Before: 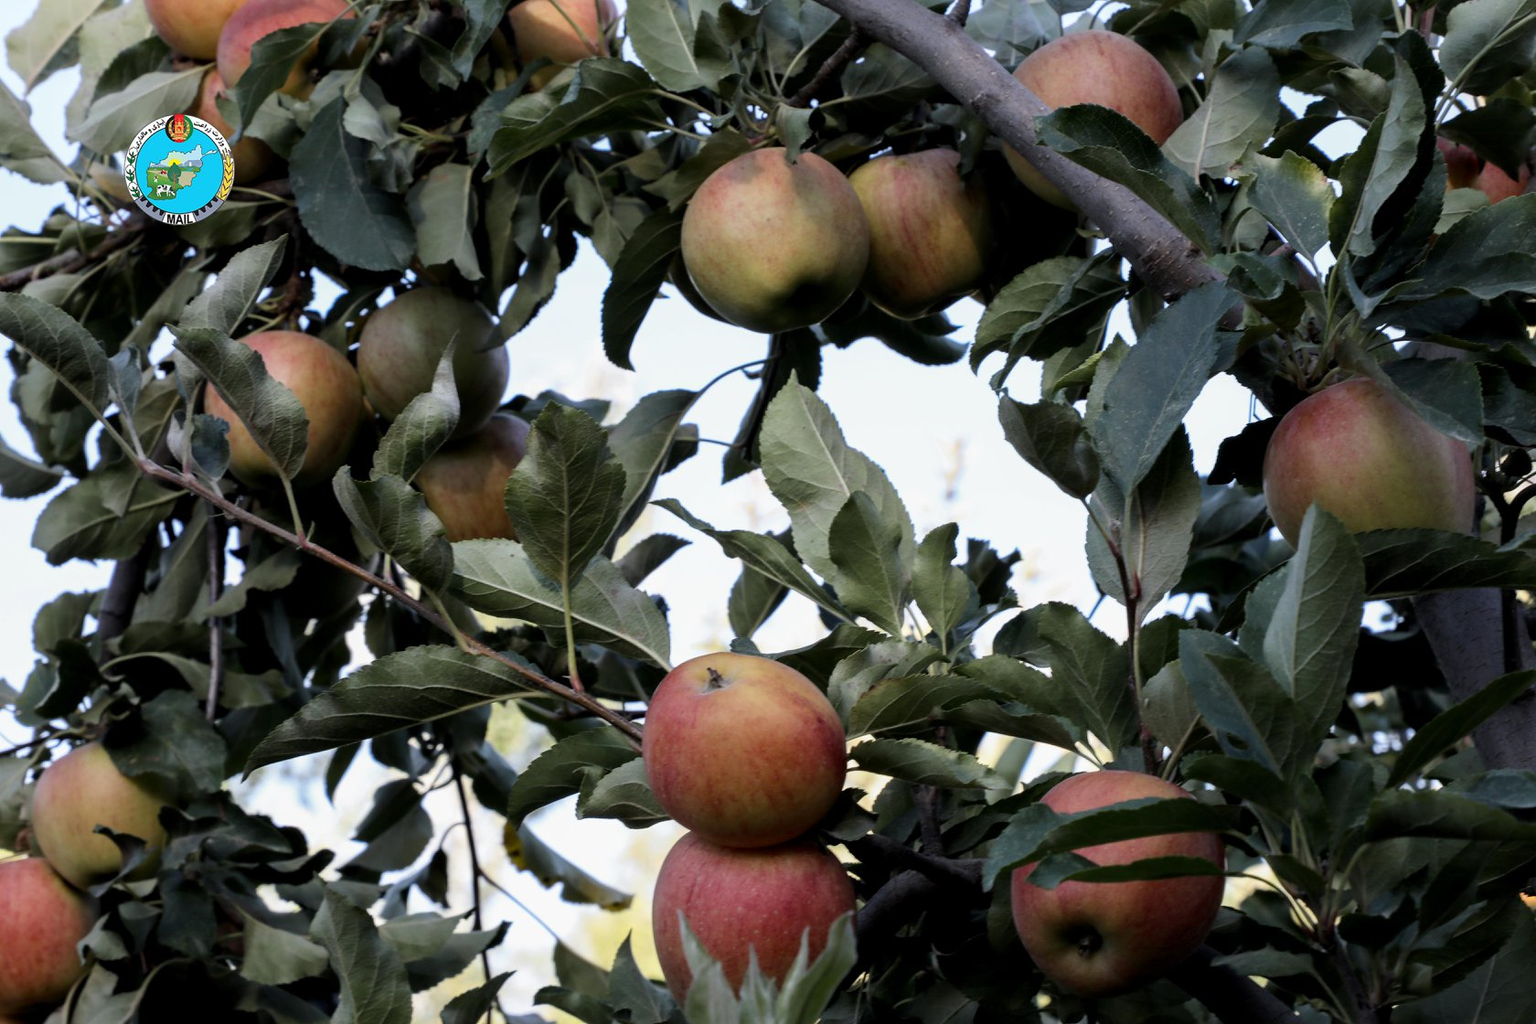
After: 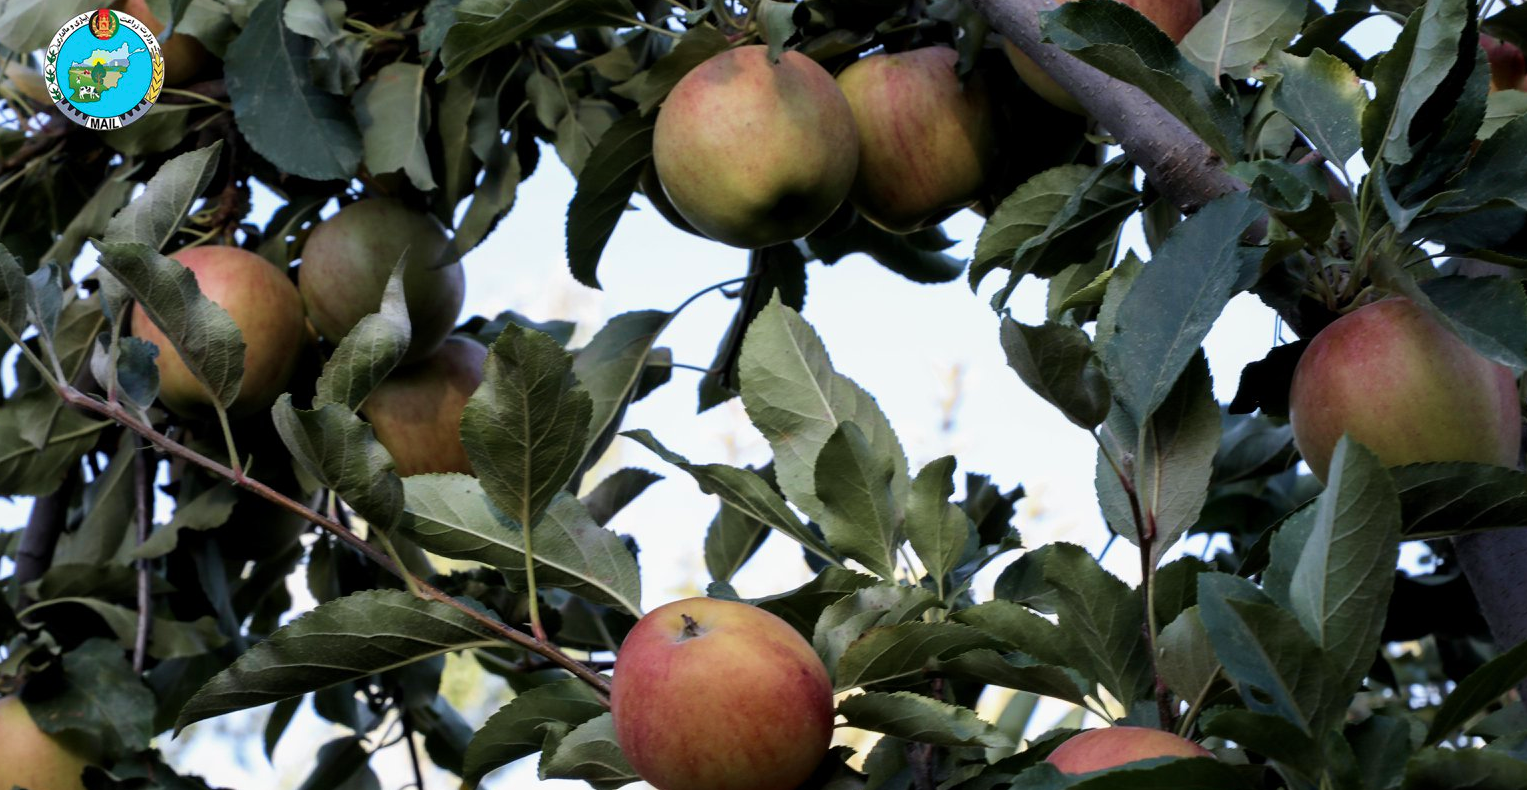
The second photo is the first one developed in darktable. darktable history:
crop: left 5.505%, top 10.432%, right 3.585%, bottom 18.993%
velvia: on, module defaults
